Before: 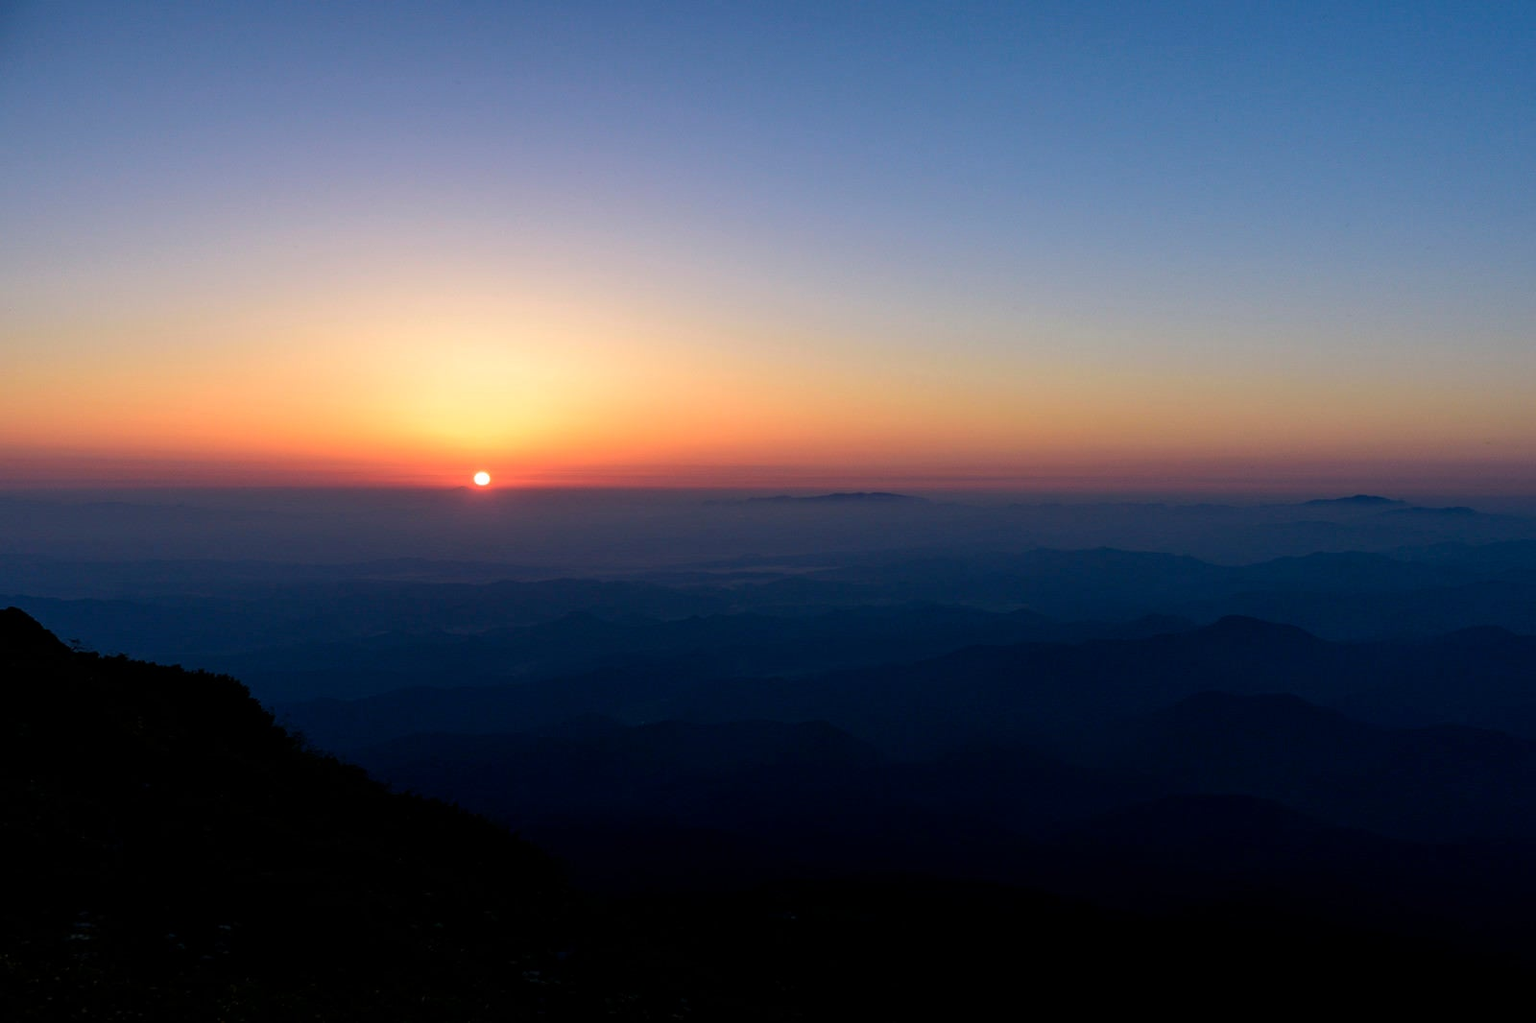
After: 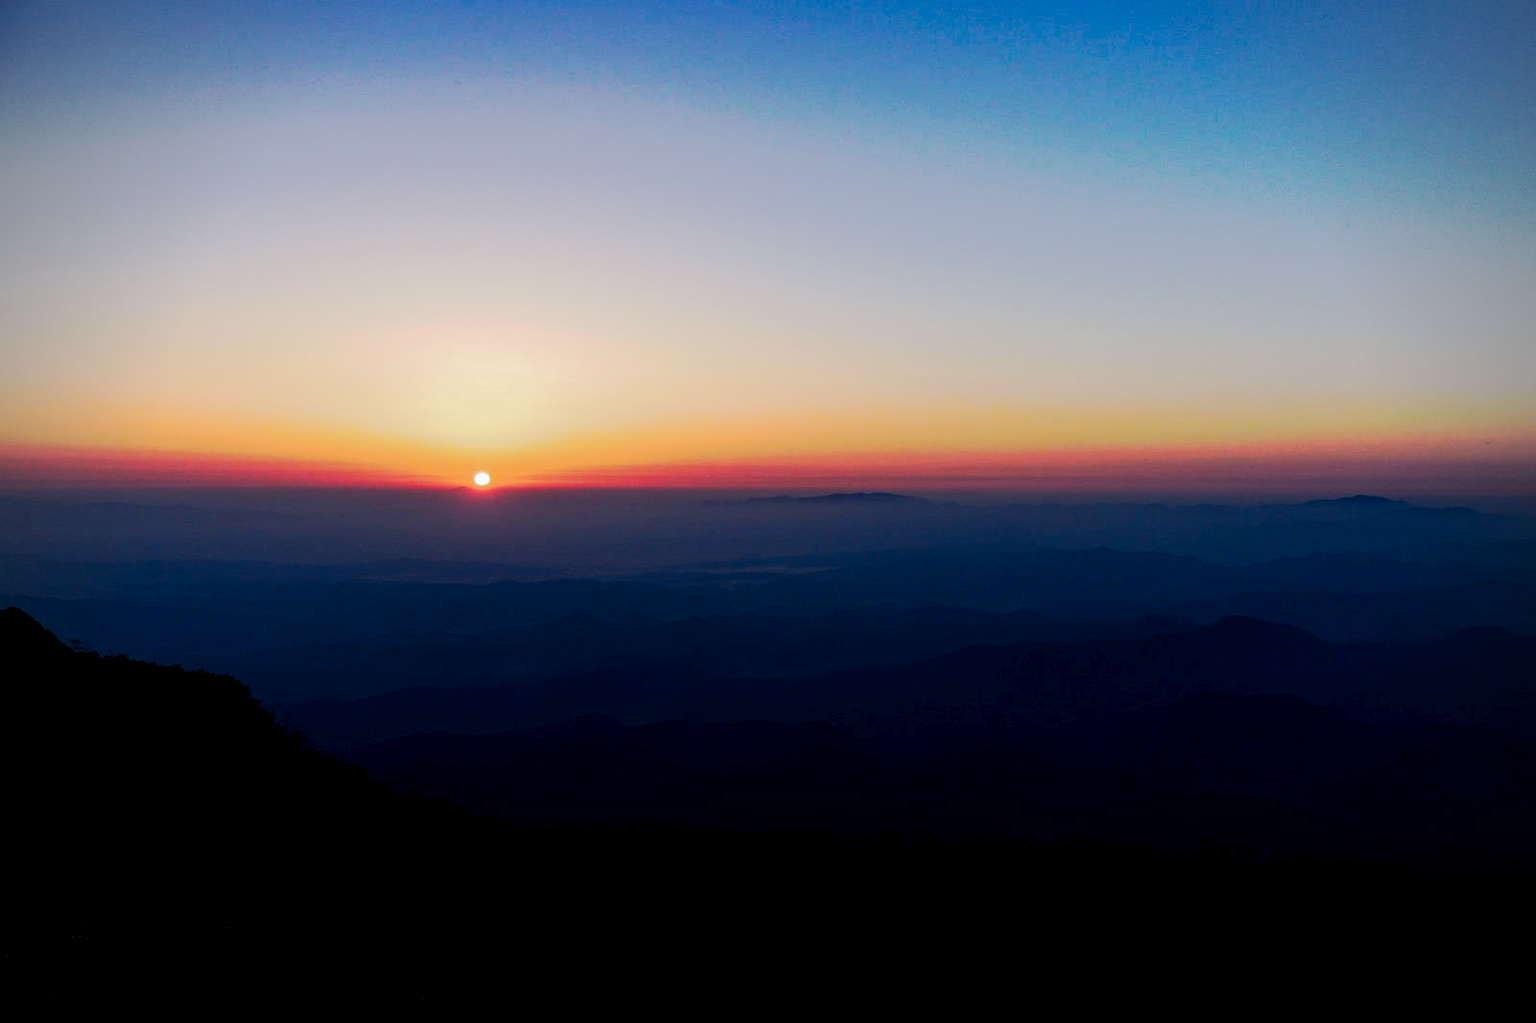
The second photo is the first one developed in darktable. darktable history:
tone curve: curves: ch0 [(0, 0) (0.003, 0.015) (0.011, 0.019) (0.025, 0.025) (0.044, 0.039) (0.069, 0.053) (0.1, 0.076) (0.136, 0.107) (0.177, 0.143) (0.224, 0.19) (0.277, 0.253) (0.335, 0.32) (0.399, 0.412) (0.468, 0.524) (0.543, 0.668) (0.623, 0.717) (0.709, 0.769) (0.801, 0.82) (0.898, 0.865) (1, 1)], preserve colors none
white balance: red 0.986, blue 1.01
exposure: black level correction 0.005, exposure 0.001 EV, compensate highlight preservation false
vignetting: on, module defaults
